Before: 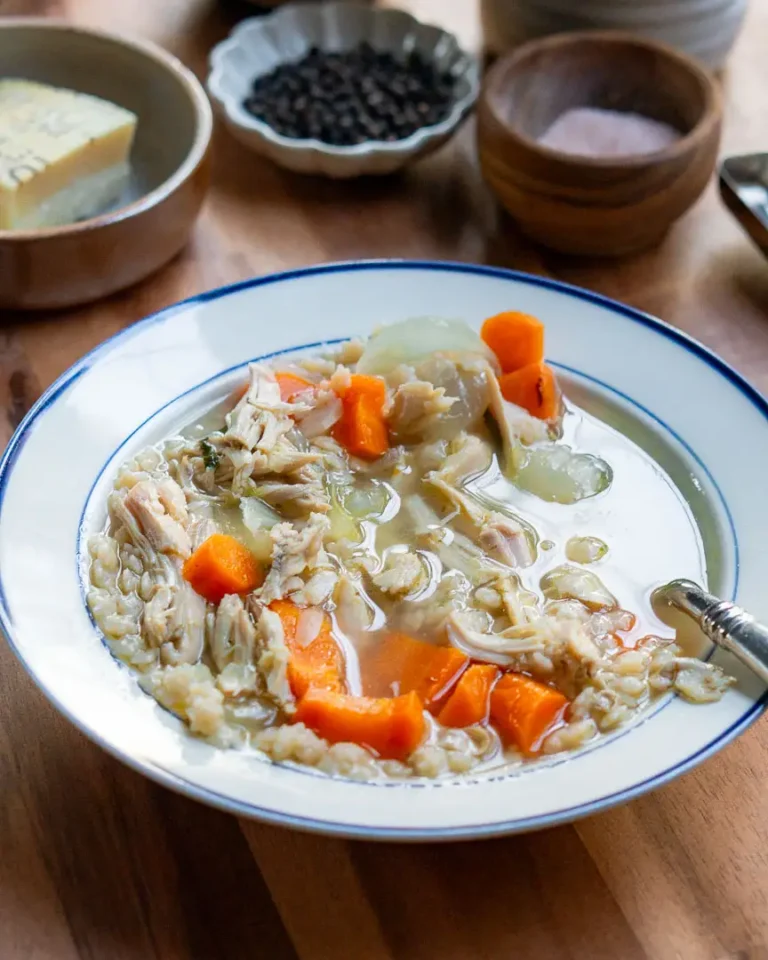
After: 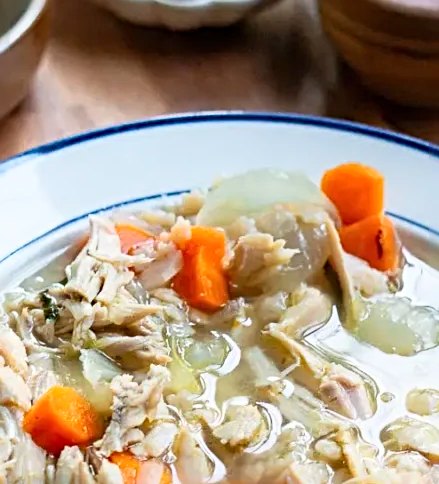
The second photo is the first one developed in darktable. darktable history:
crop: left 20.932%, top 15.471%, right 21.848%, bottom 34.081%
sharpen: radius 4
base curve: curves: ch0 [(0, 0) (0.666, 0.806) (1, 1)]
